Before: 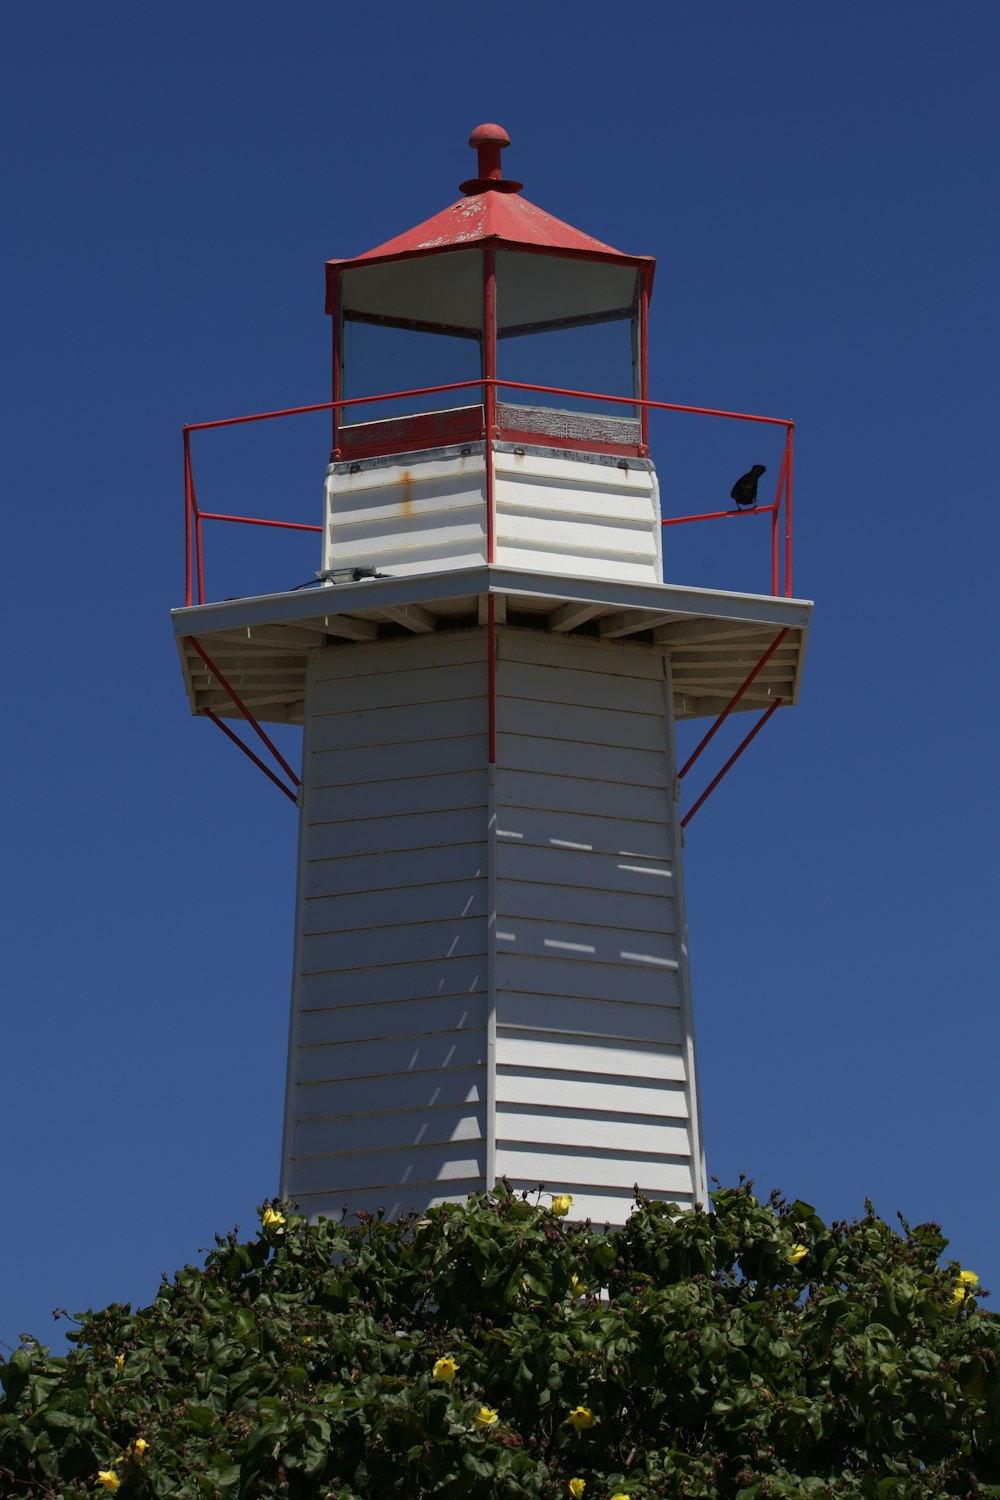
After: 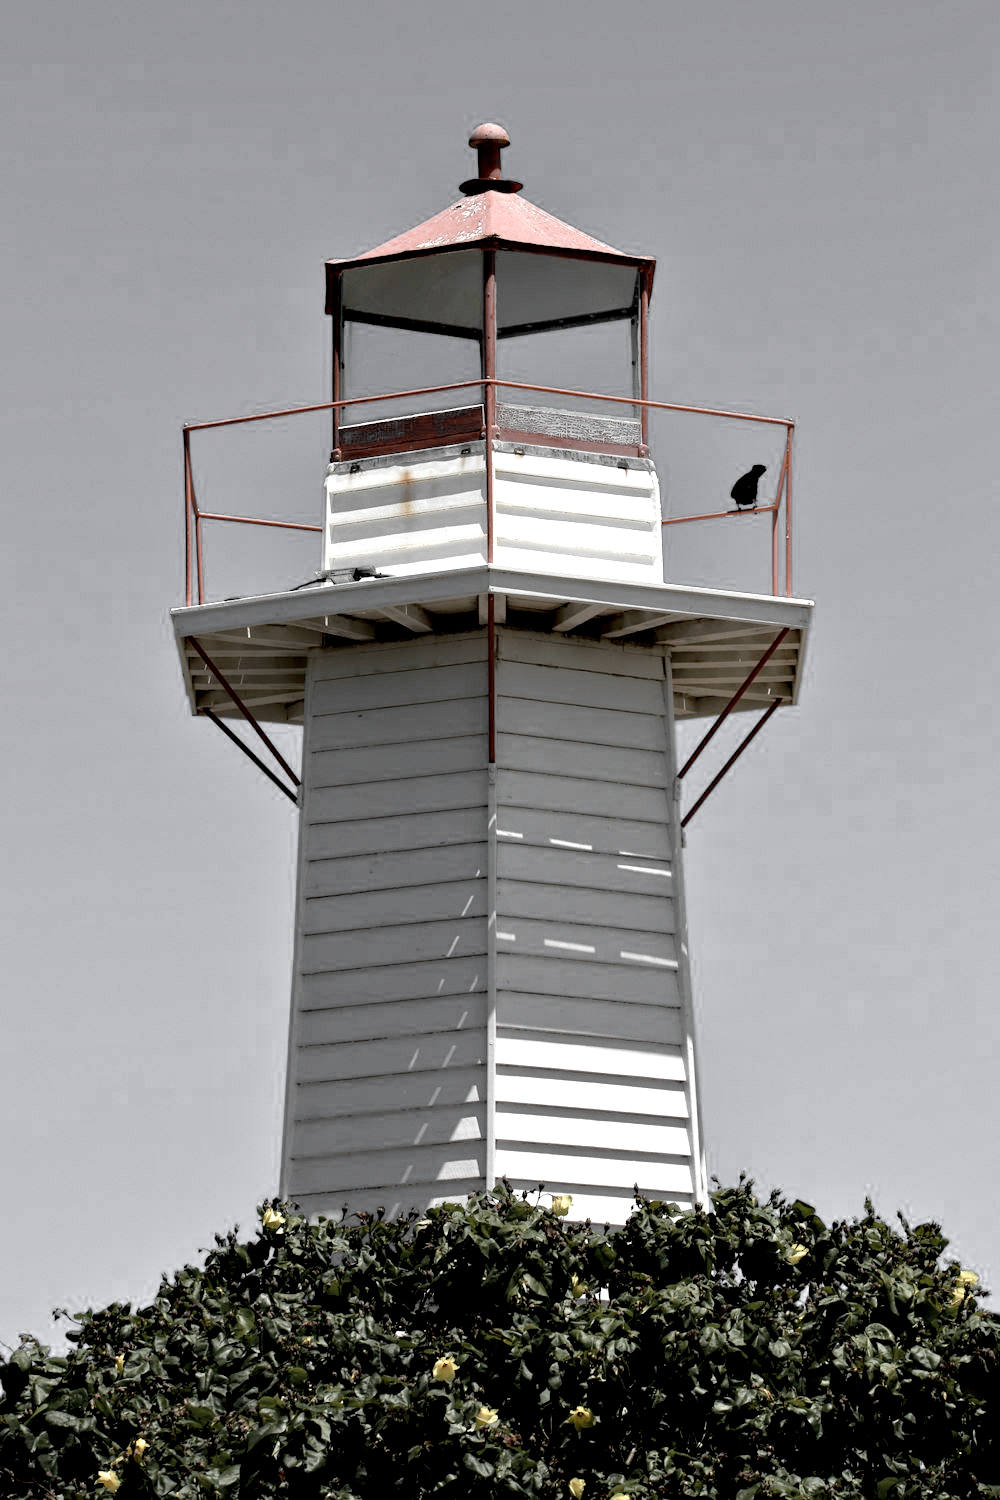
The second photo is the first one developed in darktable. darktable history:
tone equalizer: -8 EV 0.03 EV, -7 EV -0.043 EV, -6 EV 0.022 EV, -5 EV 0.041 EV, -4 EV 0.266 EV, -3 EV 0.625 EV, -2 EV 0.591 EV, -1 EV 0.177 EV, +0 EV 0.046 EV
color zones: curves: ch0 [(0, 0.613) (0.01, 0.613) (0.245, 0.448) (0.498, 0.529) (0.642, 0.665) (0.879, 0.777) (0.99, 0.613)]; ch1 [(0, 0.035) (0.121, 0.189) (0.259, 0.197) (0.415, 0.061) (0.589, 0.022) (0.732, 0.022) (0.857, 0.026) (0.991, 0.053)]
exposure: black level correction 0.011, exposure 1.087 EV, compensate highlight preservation false
